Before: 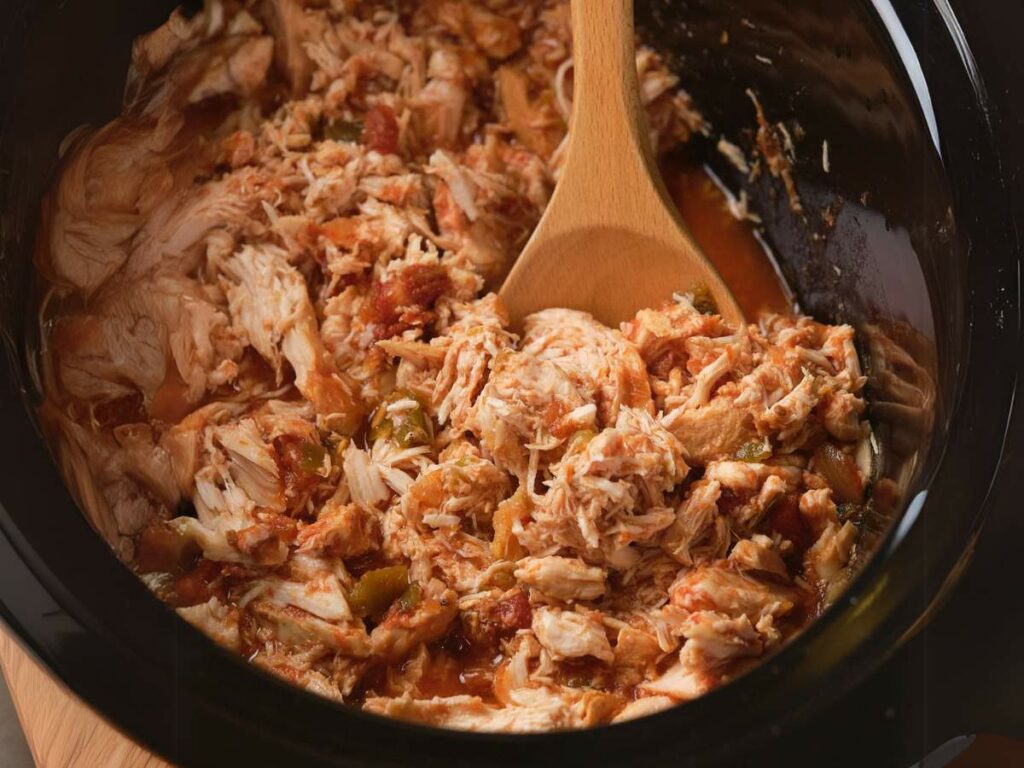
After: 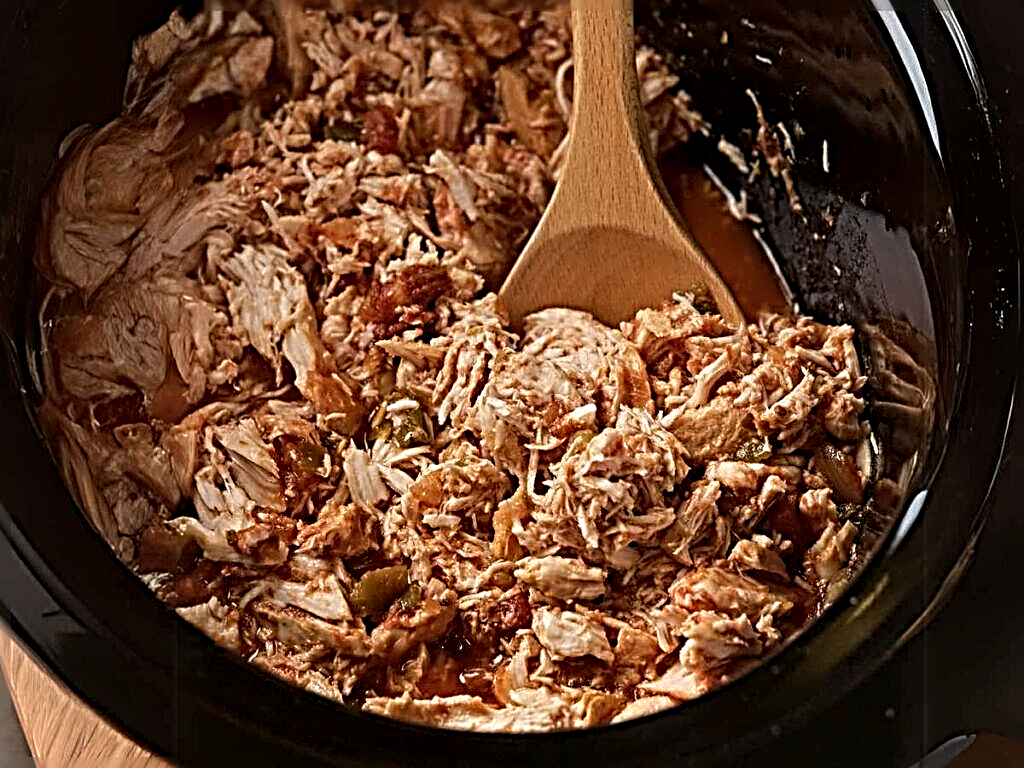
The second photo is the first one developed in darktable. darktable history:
local contrast: detail 135%, midtone range 0.75
sharpen: radius 4.001, amount 2
graduated density: rotation 5.63°, offset 76.9
